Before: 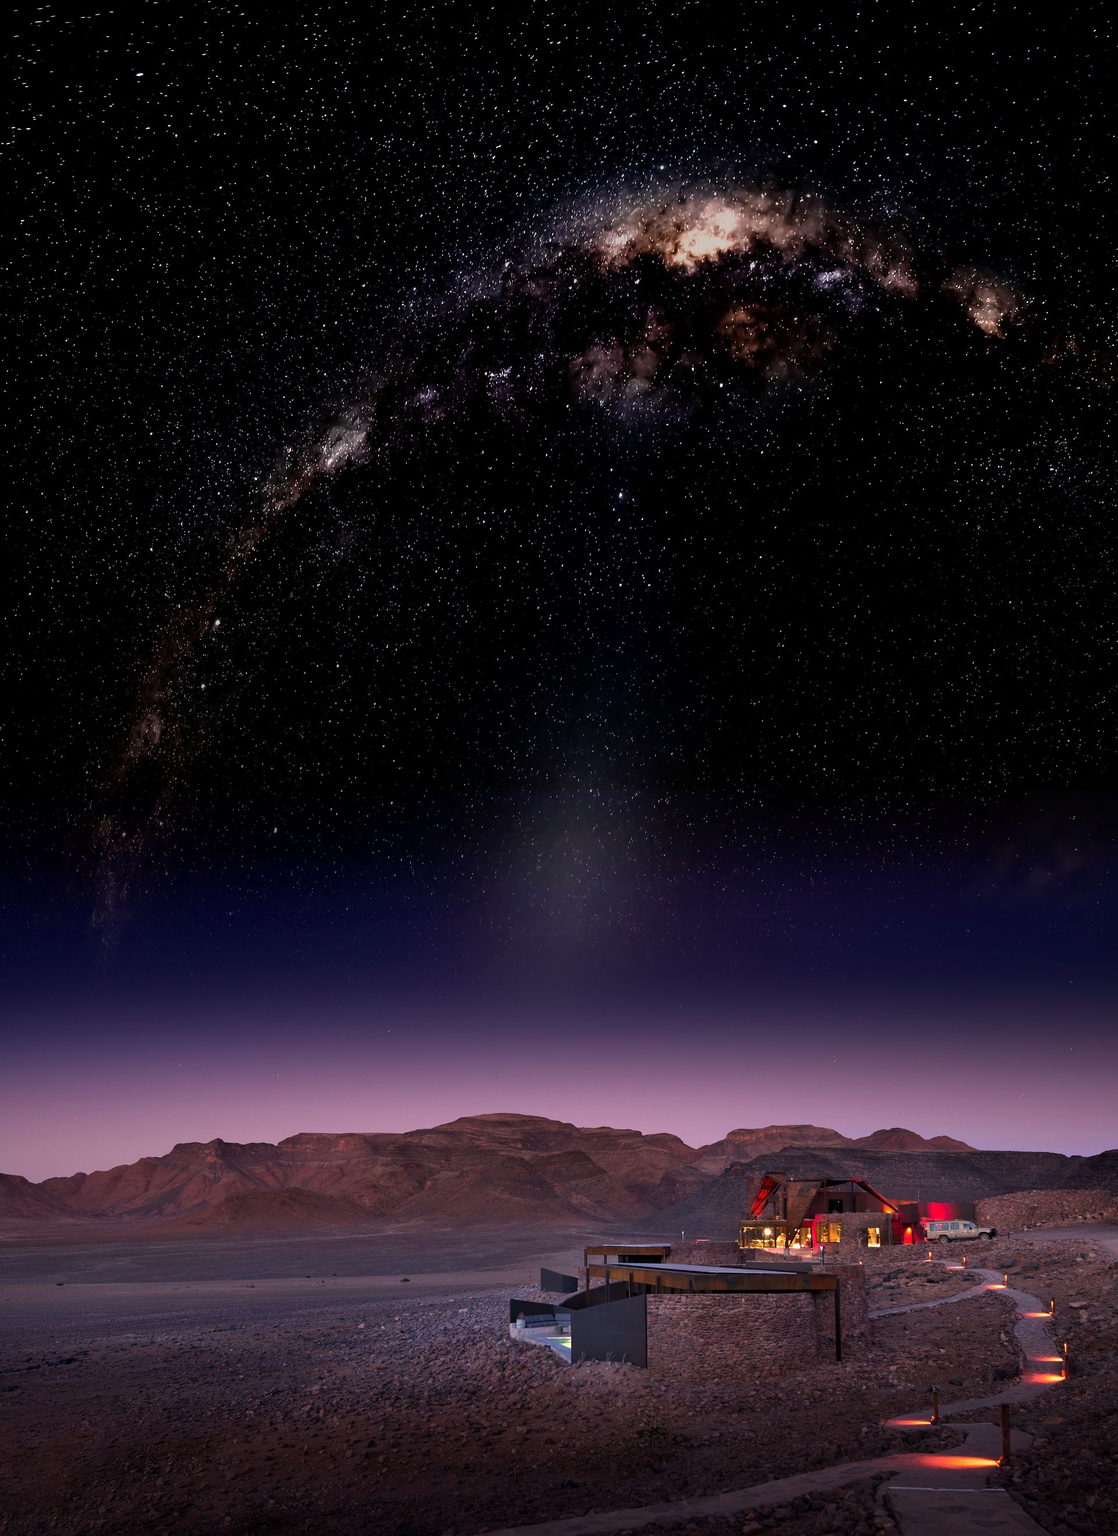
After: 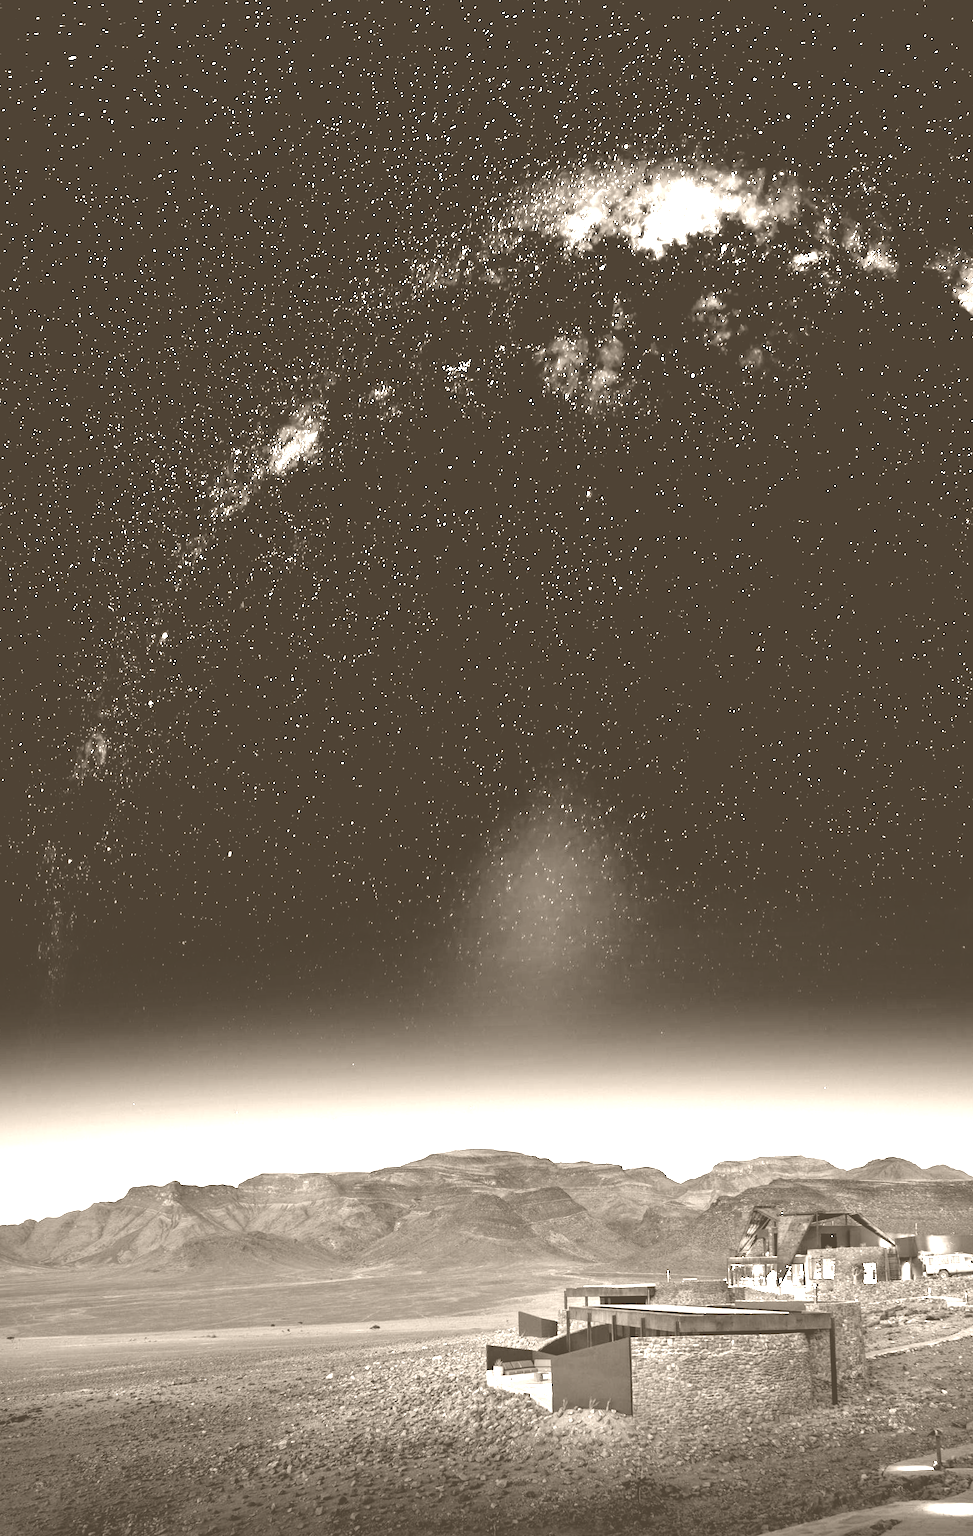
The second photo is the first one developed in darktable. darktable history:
crop and rotate: angle 1°, left 4.281%, top 0.642%, right 11.383%, bottom 2.486%
exposure: black level correction 0, exposure 1.45 EV, compensate exposure bias true, compensate highlight preservation false
color balance rgb: shadows lift › luminance -21.66%, shadows lift › chroma 8.98%, shadows lift › hue 283.37°, power › chroma 1.55%, power › hue 25.59°, highlights gain › luminance 6.08%, highlights gain › chroma 2.55%, highlights gain › hue 90°, global offset › luminance -0.87%, perceptual saturation grading › global saturation 27.49%, perceptual saturation grading › highlights -28.39%, perceptual saturation grading › mid-tones 15.22%, perceptual saturation grading › shadows 33.98%, perceptual brilliance grading › highlights 10%, perceptual brilliance grading › mid-tones 5%
colorize: hue 34.49°, saturation 35.33%, source mix 100%, version 1
white balance: red 0.931, blue 1.11
